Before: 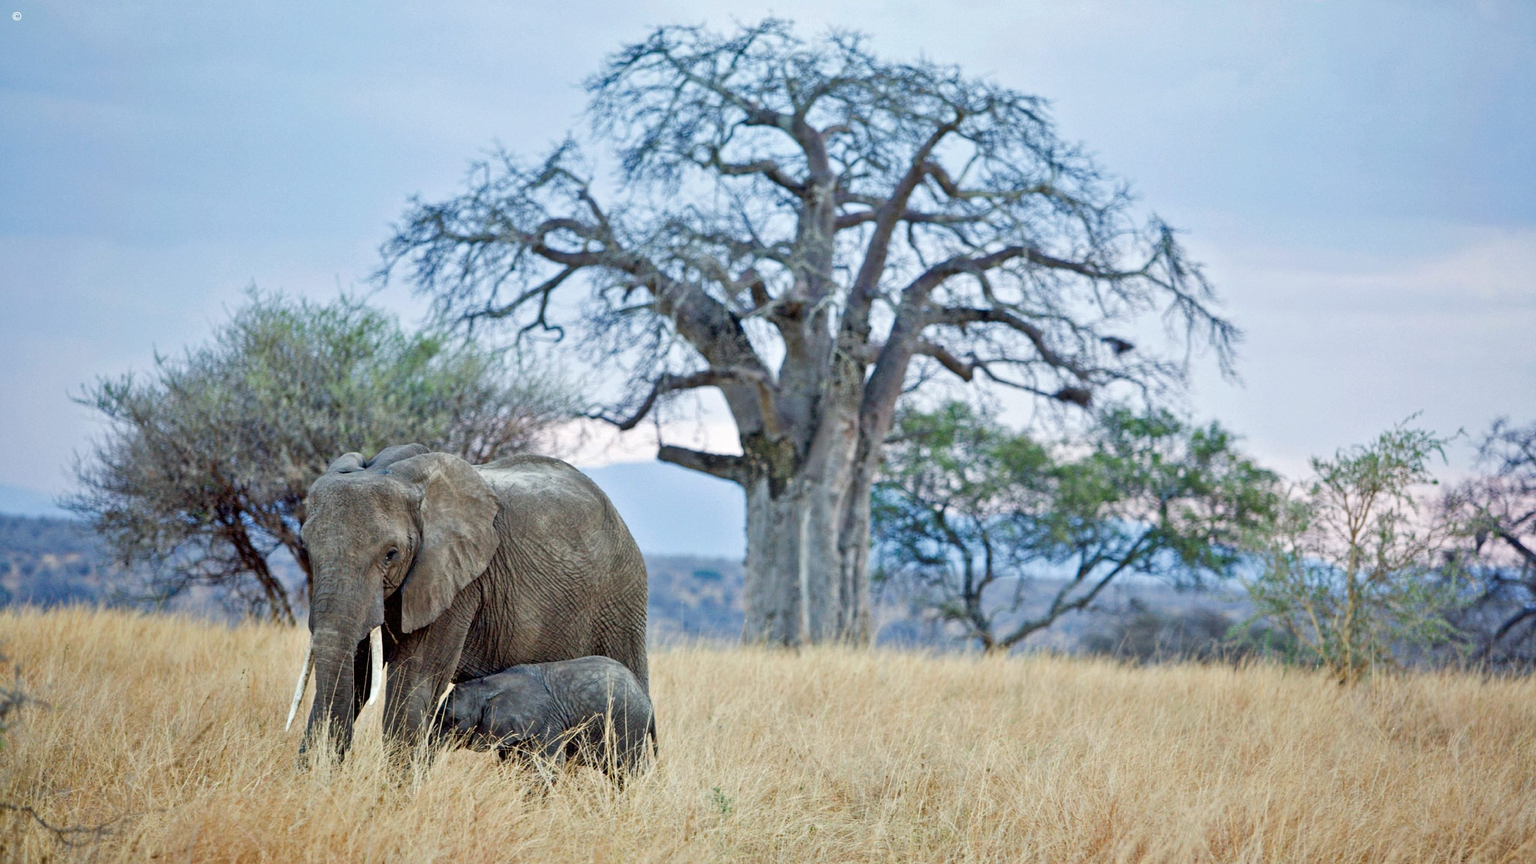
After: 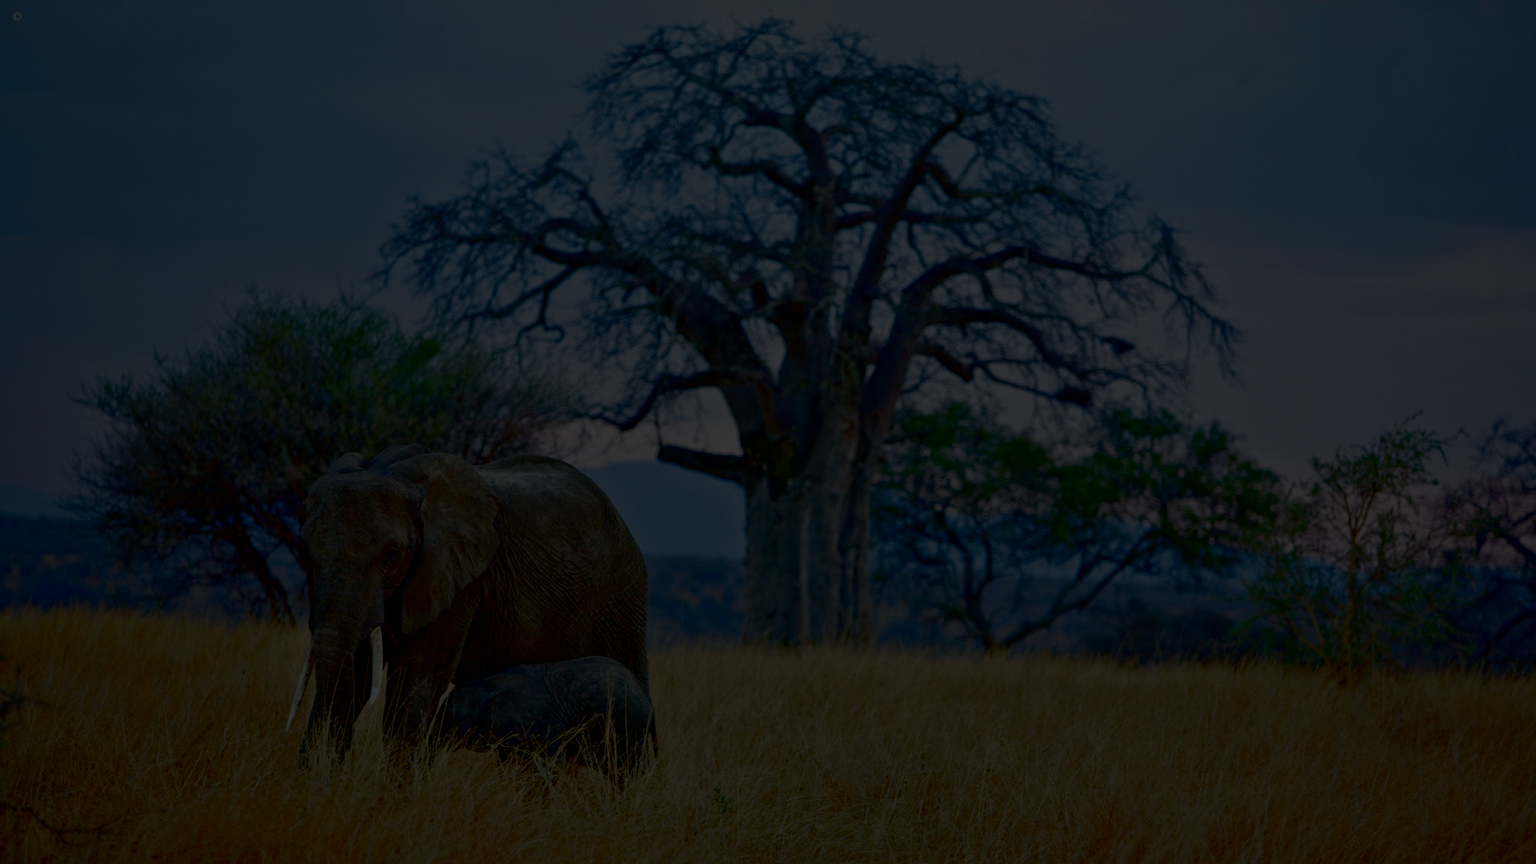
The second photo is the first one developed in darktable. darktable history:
exposure: exposure -2.446 EV, compensate highlight preservation false
tone equalizer: -8 EV -1.84 EV, -7 EV -1.16 EV, -6 EV -1.62 EV, smoothing diameter 25%, edges refinement/feathering 10, preserve details guided filter
contrast brightness saturation: brightness -0.52
